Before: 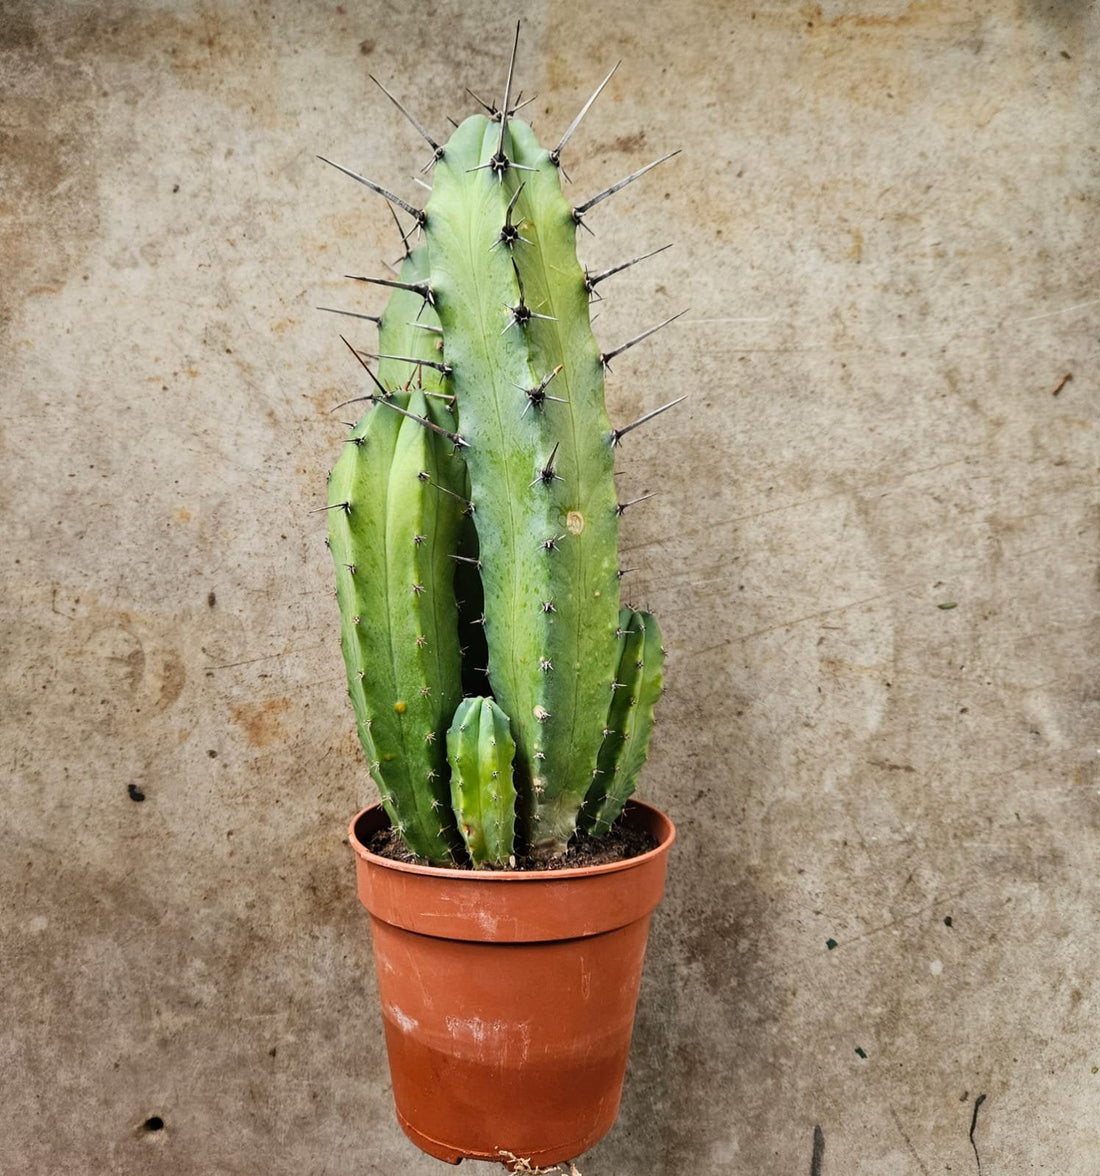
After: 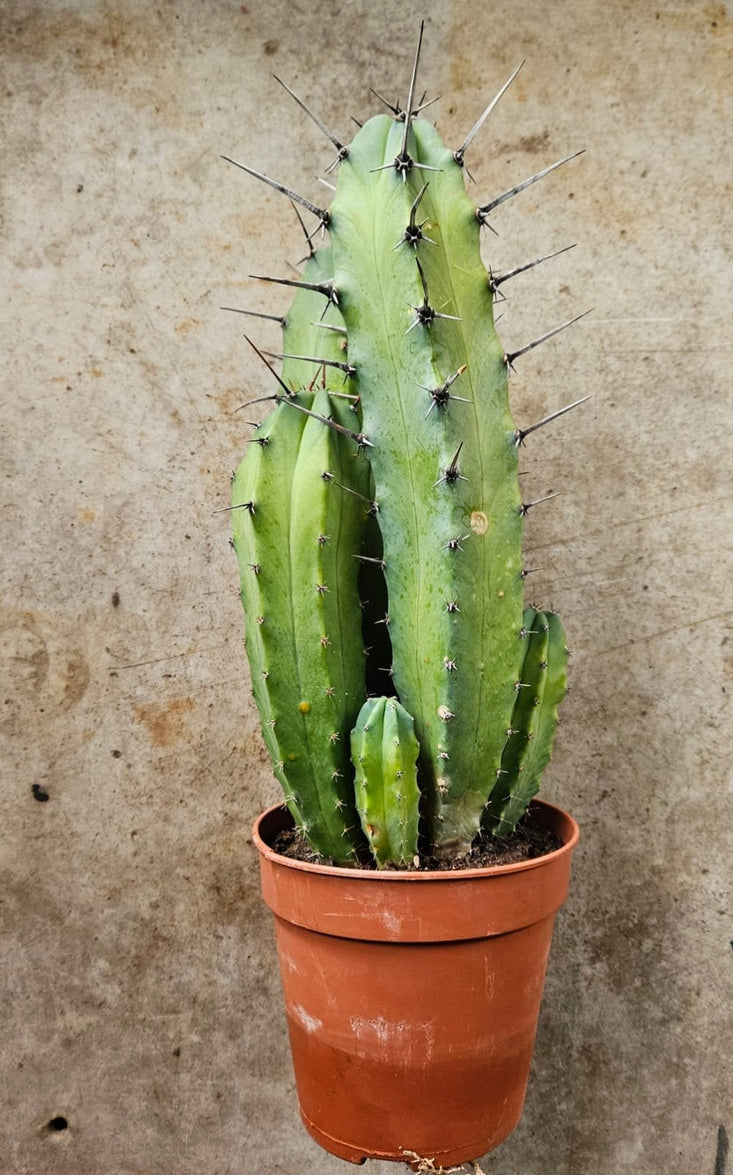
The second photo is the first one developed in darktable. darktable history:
exposure: exposure -0.04 EV, compensate highlight preservation false
crop and rotate: left 8.786%, right 24.548%
